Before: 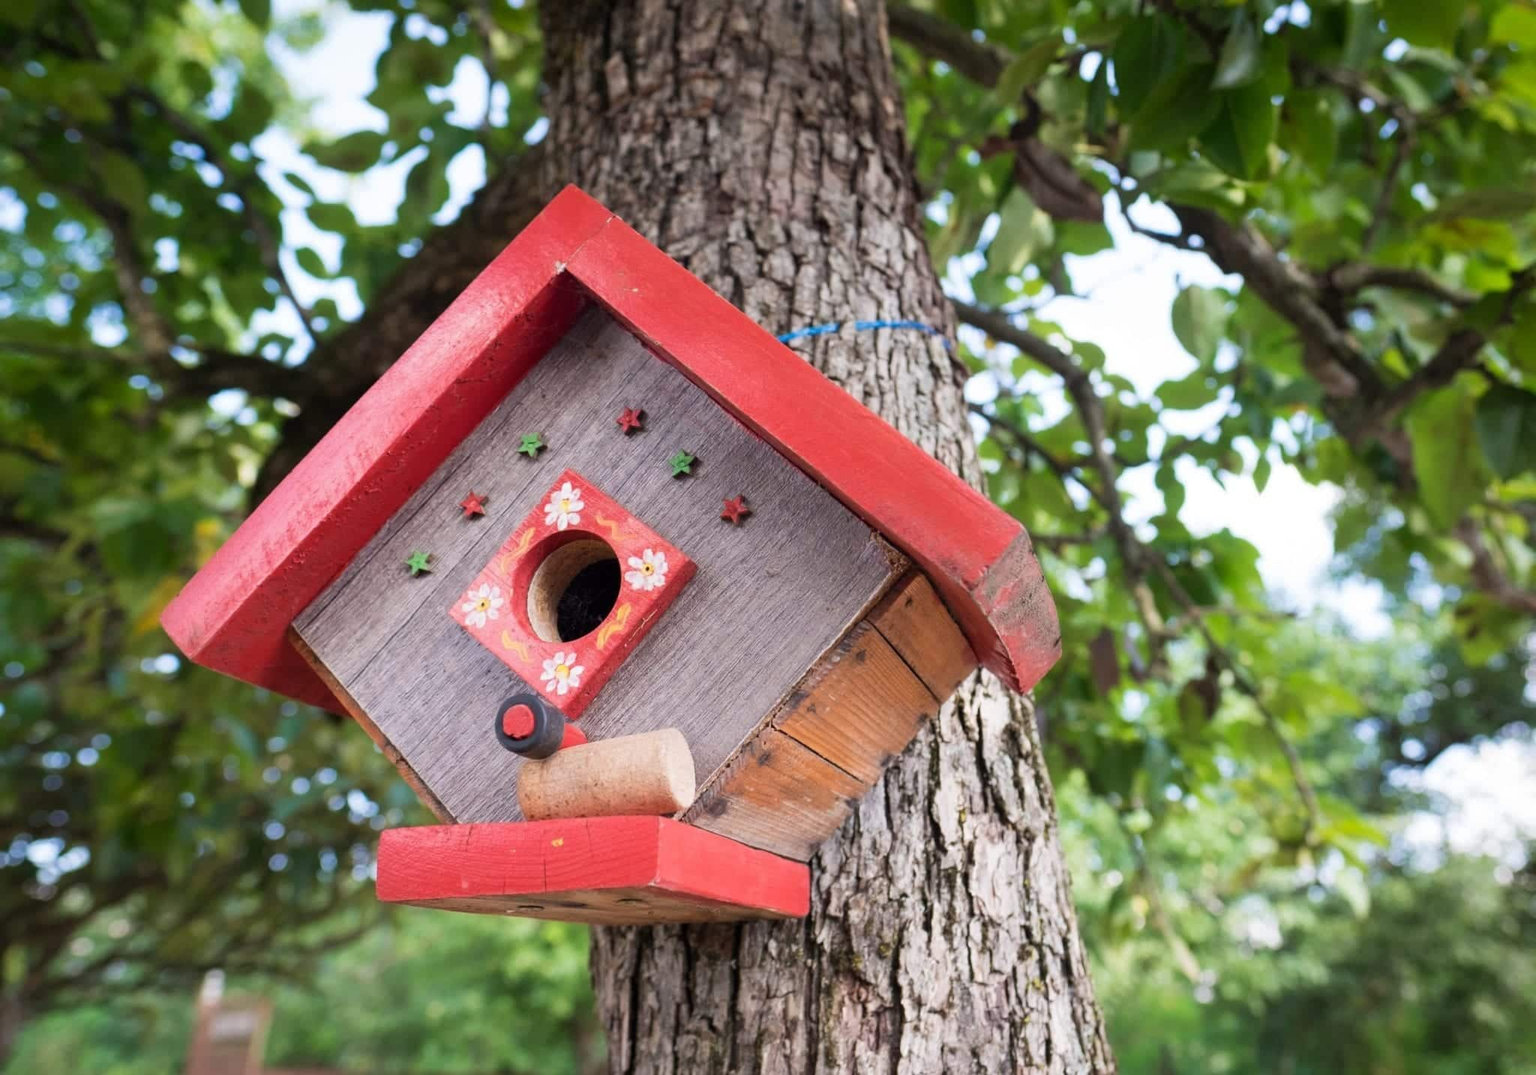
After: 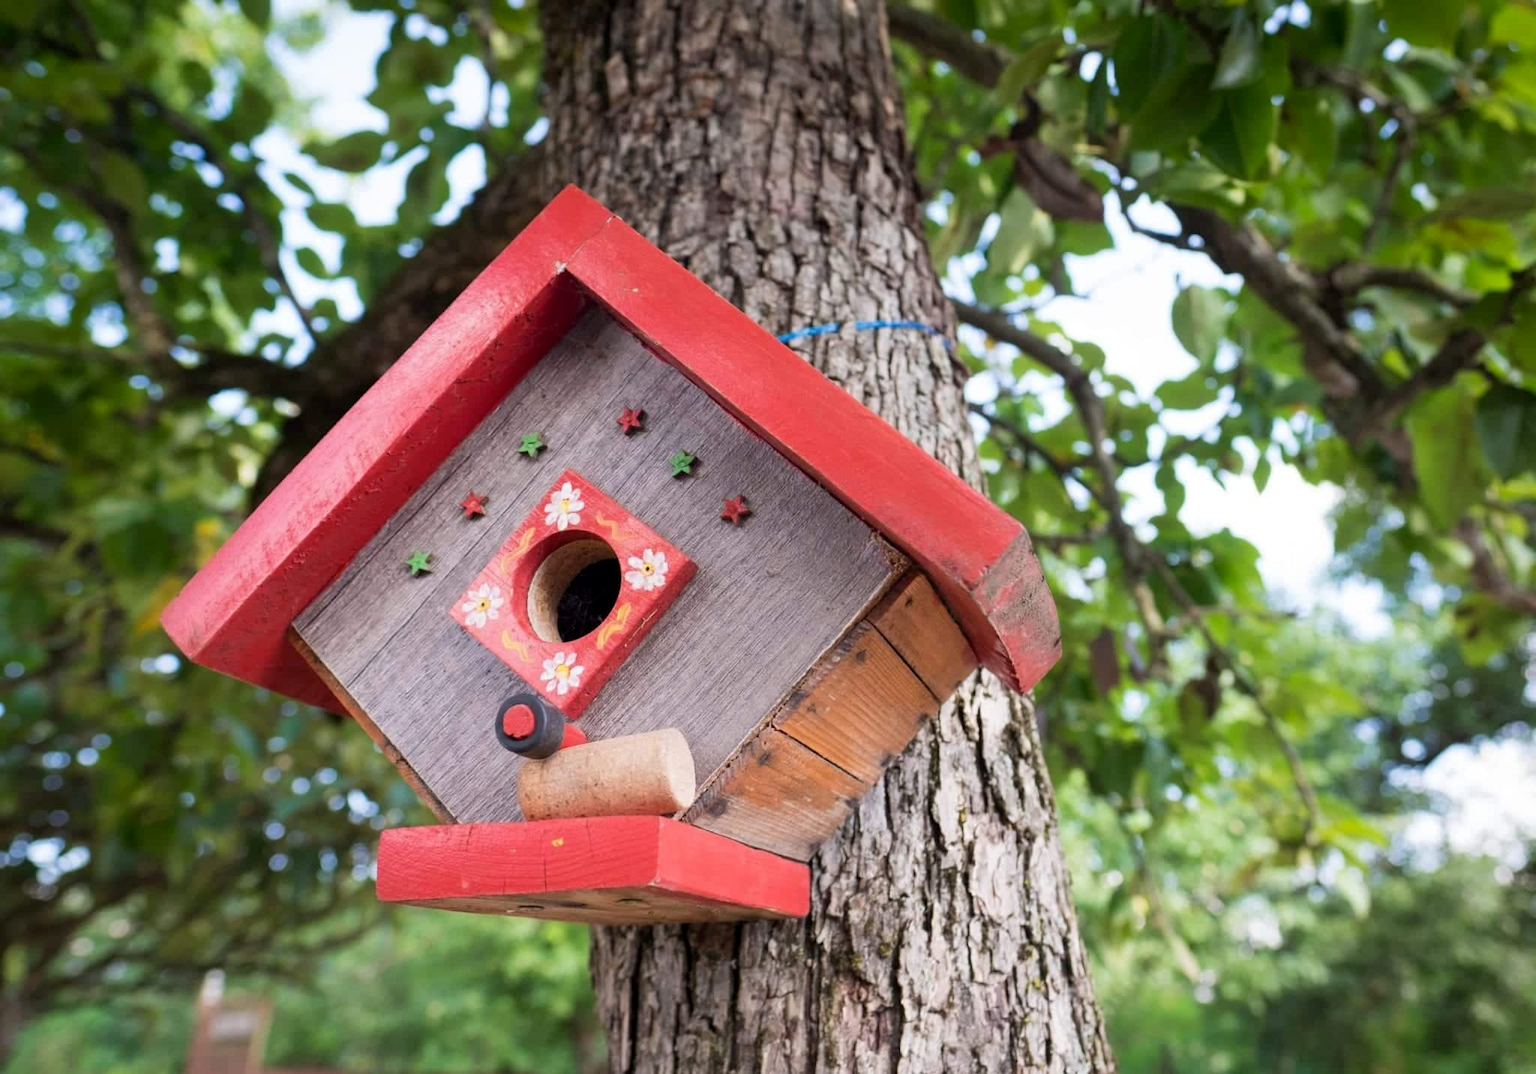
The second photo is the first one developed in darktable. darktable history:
exposure: black level correction 0.002, compensate exposure bias true, compensate highlight preservation false
